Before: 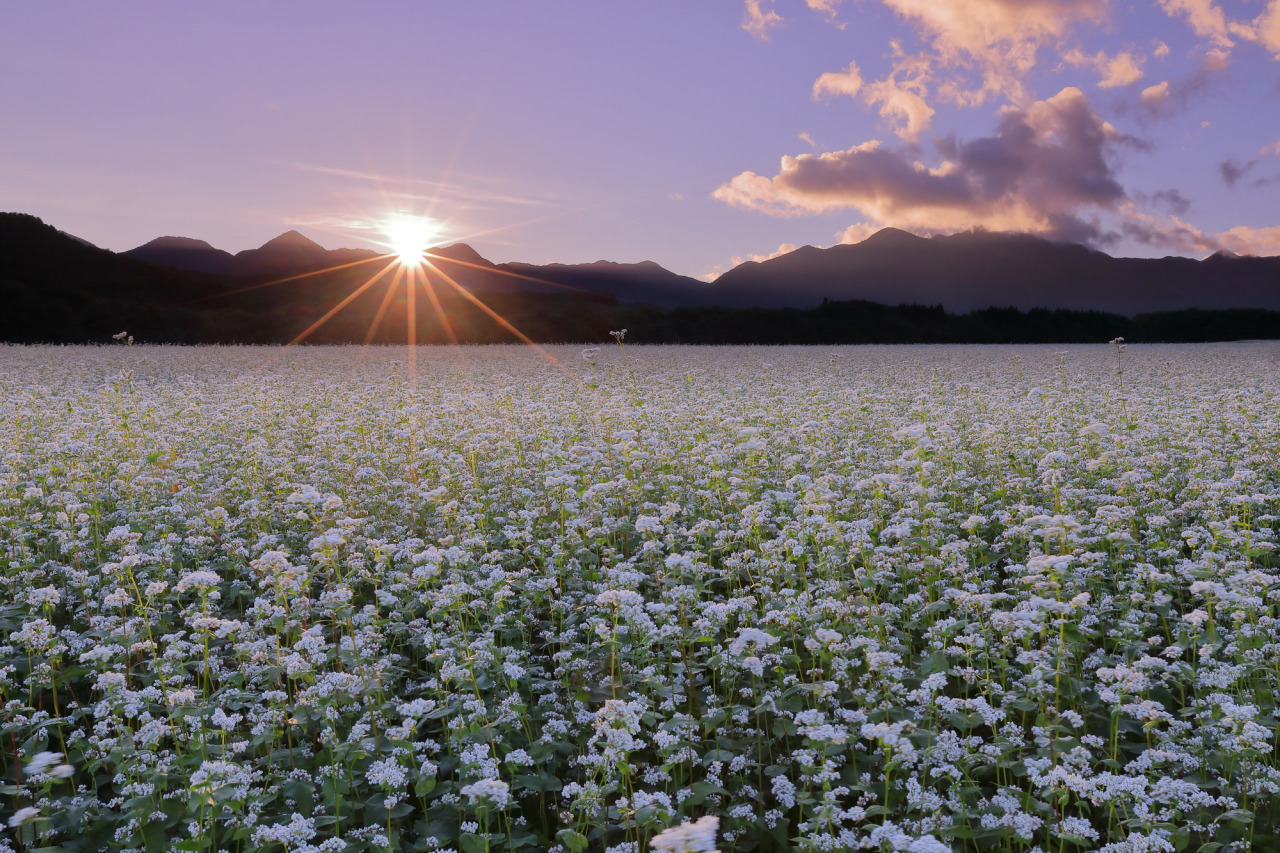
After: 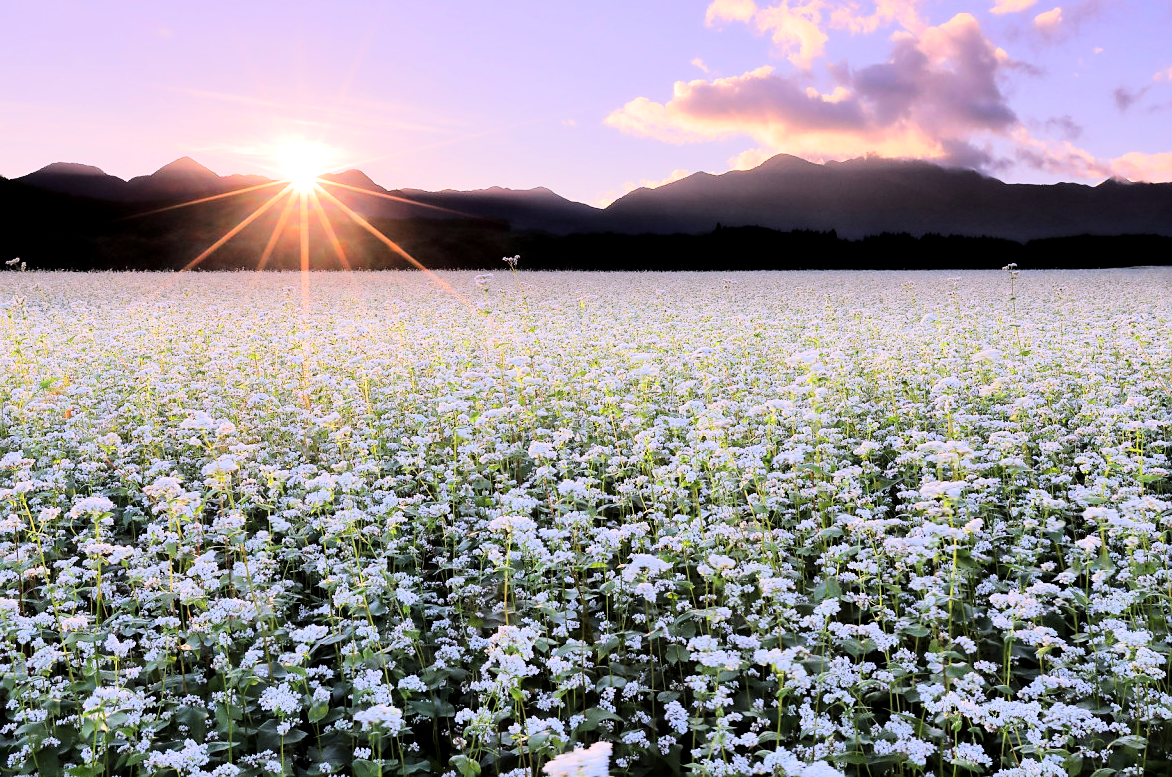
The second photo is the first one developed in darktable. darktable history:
crop and rotate: left 8.373%, top 8.813%
local contrast: highlights 107%, shadows 101%, detail 119%, midtone range 0.2
sharpen: radius 1.841, amount 0.399, threshold 1.705
tone curve: curves: ch0 [(0, 0) (0.004, 0) (0.133, 0.071) (0.325, 0.456) (0.832, 0.957) (1, 1)]
contrast equalizer: octaves 7, y [[0.5, 0.501, 0.525, 0.597, 0.58, 0.514], [0.5 ×6], [0.5 ×6], [0 ×6], [0 ×6]], mix -0.304
